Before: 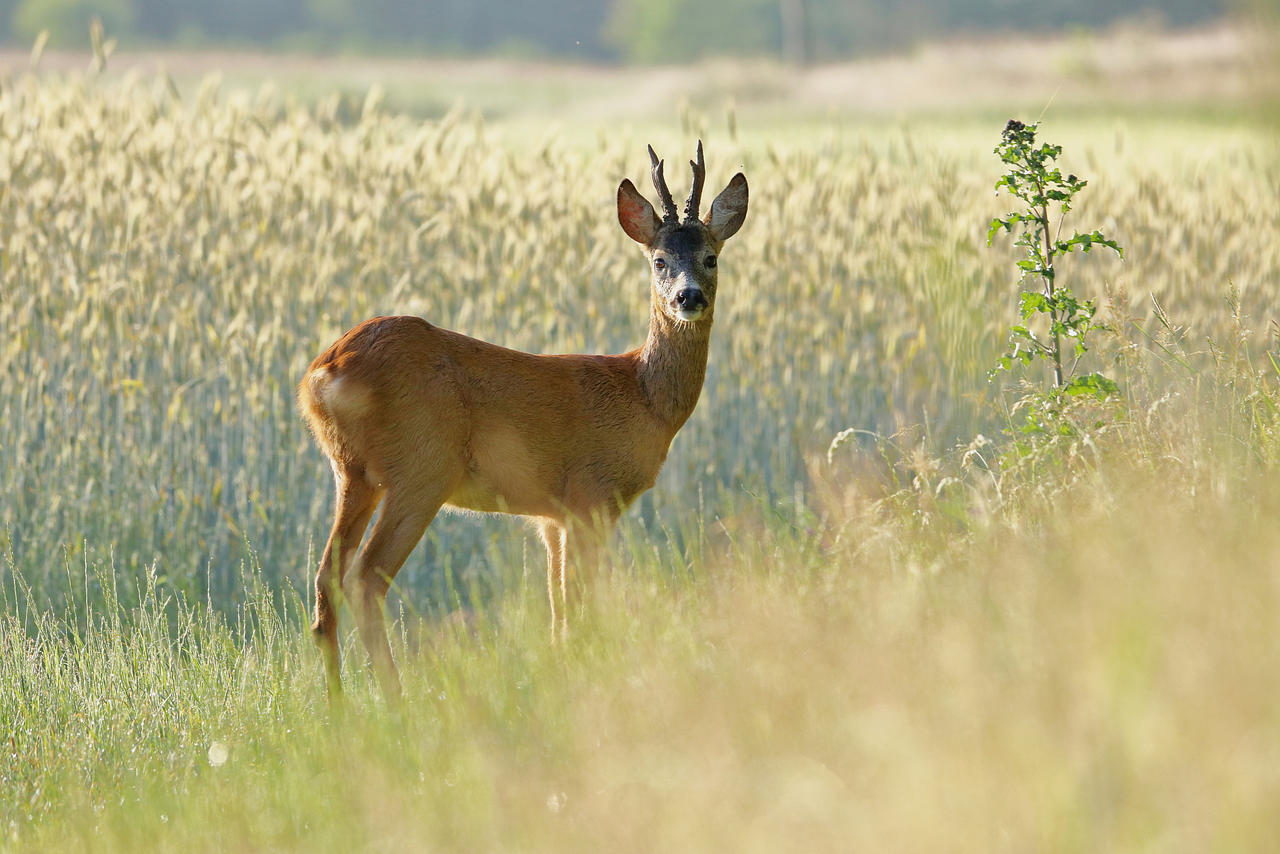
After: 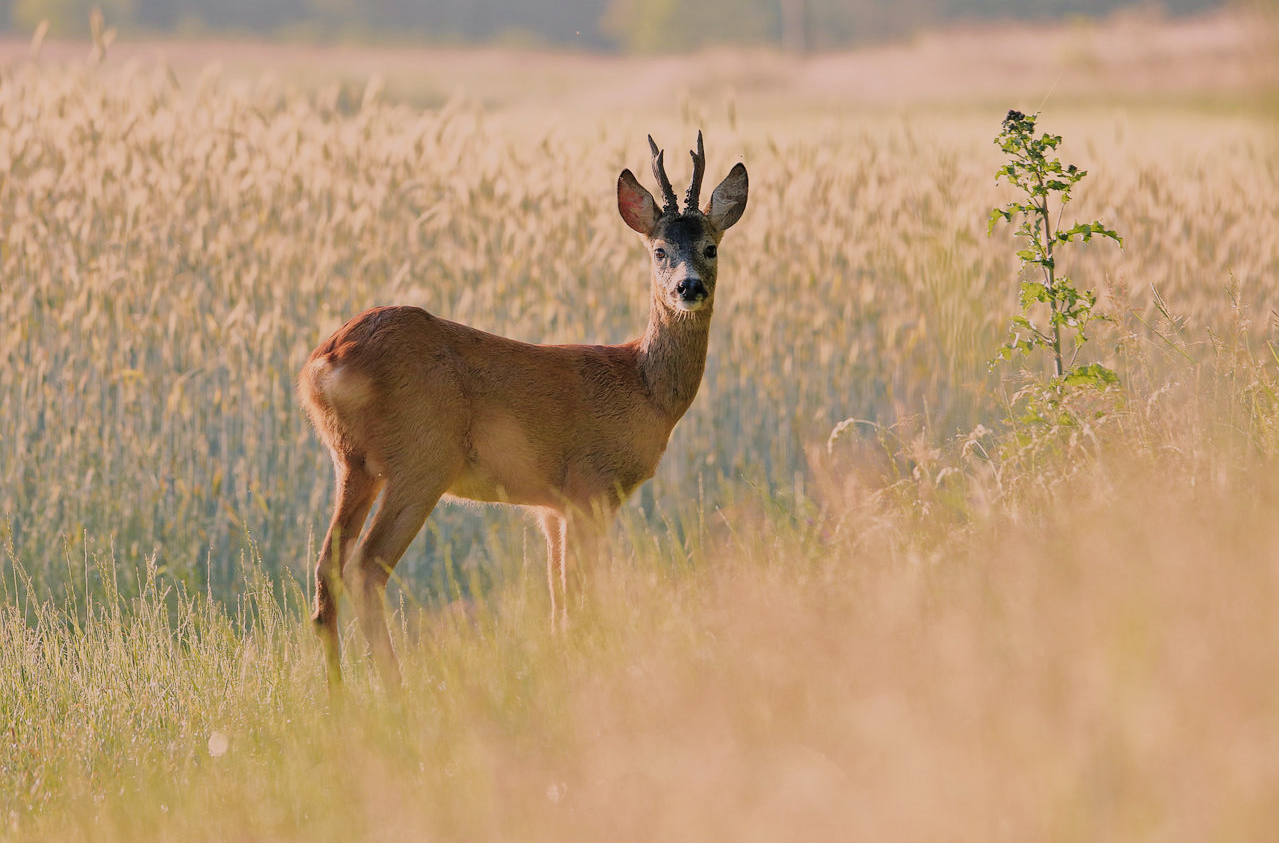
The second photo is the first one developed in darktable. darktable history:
color balance rgb: highlights gain › chroma 4.619%, highlights gain › hue 32.84°, perceptual saturation grading › global saturation 0.567%, hue shift -7.71°
crop: top 1.237%, right 0.07%
filmic rgb: black relative exposure -7.65 EV, white relative exposure 4.56 EV, hardness 3.61, color science v5 (2021), contrast in shadows safe, contrast in highlights safe
